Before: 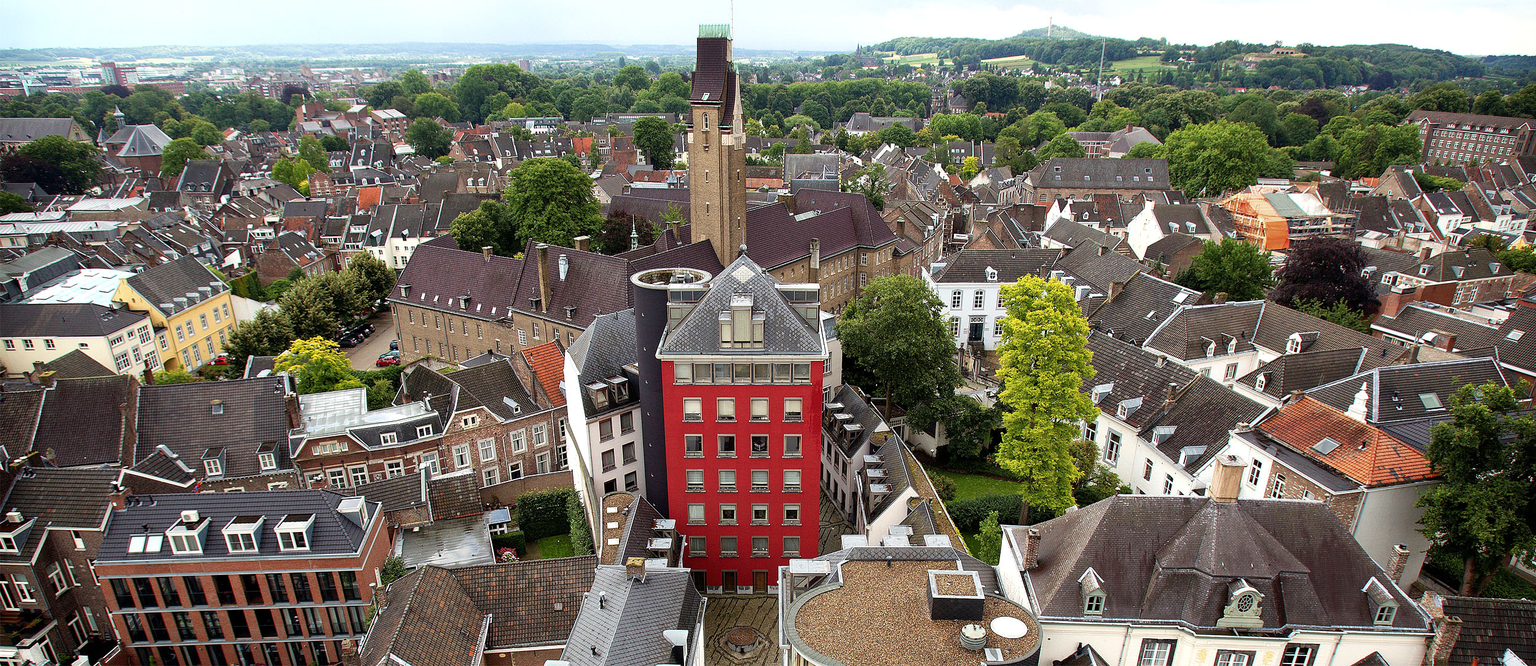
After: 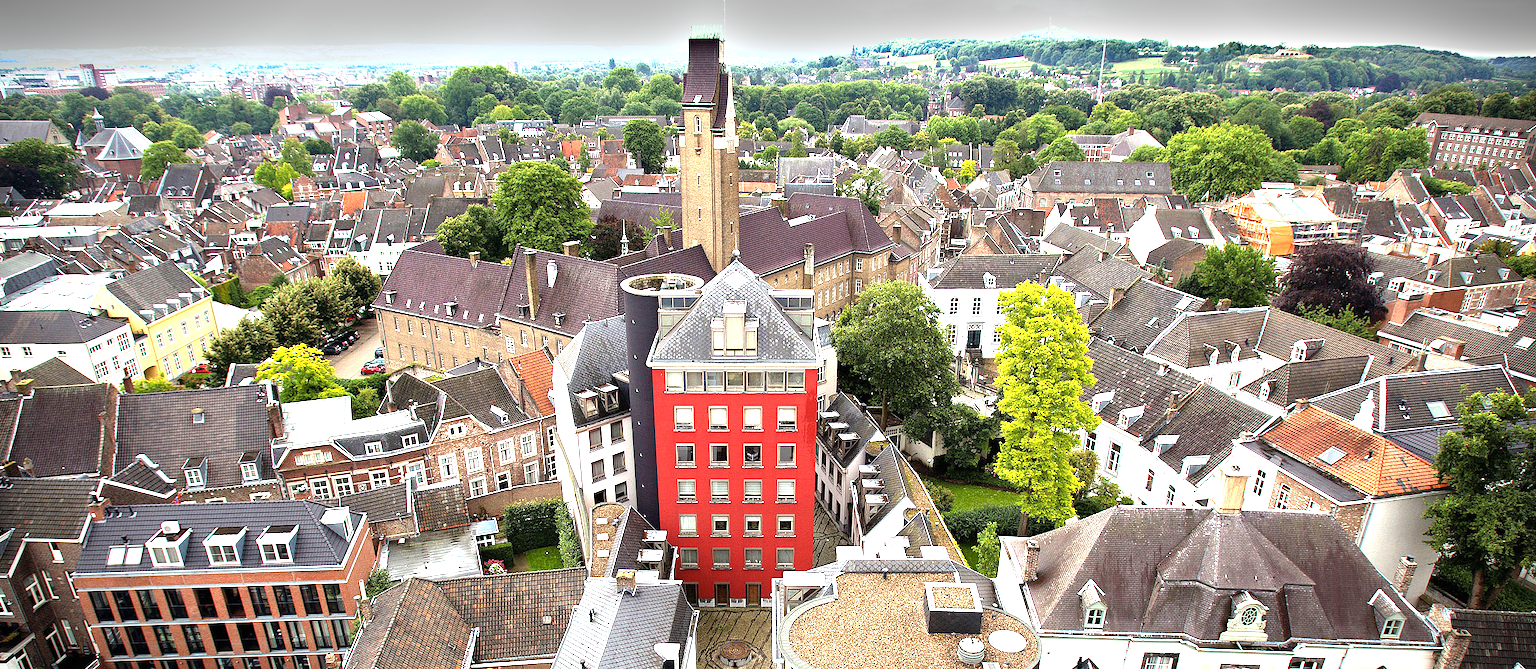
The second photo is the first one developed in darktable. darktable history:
crop and rotate: left 1.524%, right 0.612%, bottom 1.595%
exposure: black level correction 0, exposure 1.105 EV, compensate exposure bias true, compensate highlight preservation false
vignetting: fall-off start 90.45%, fall-off radius 38.11%, brightness -0.583, saturation -0.126, width/height ratio 1.217, shape 1.3
shadows and highlights: radius 45.95, white point adjustment 6.77, compress 79.2%, soften with gaussian
